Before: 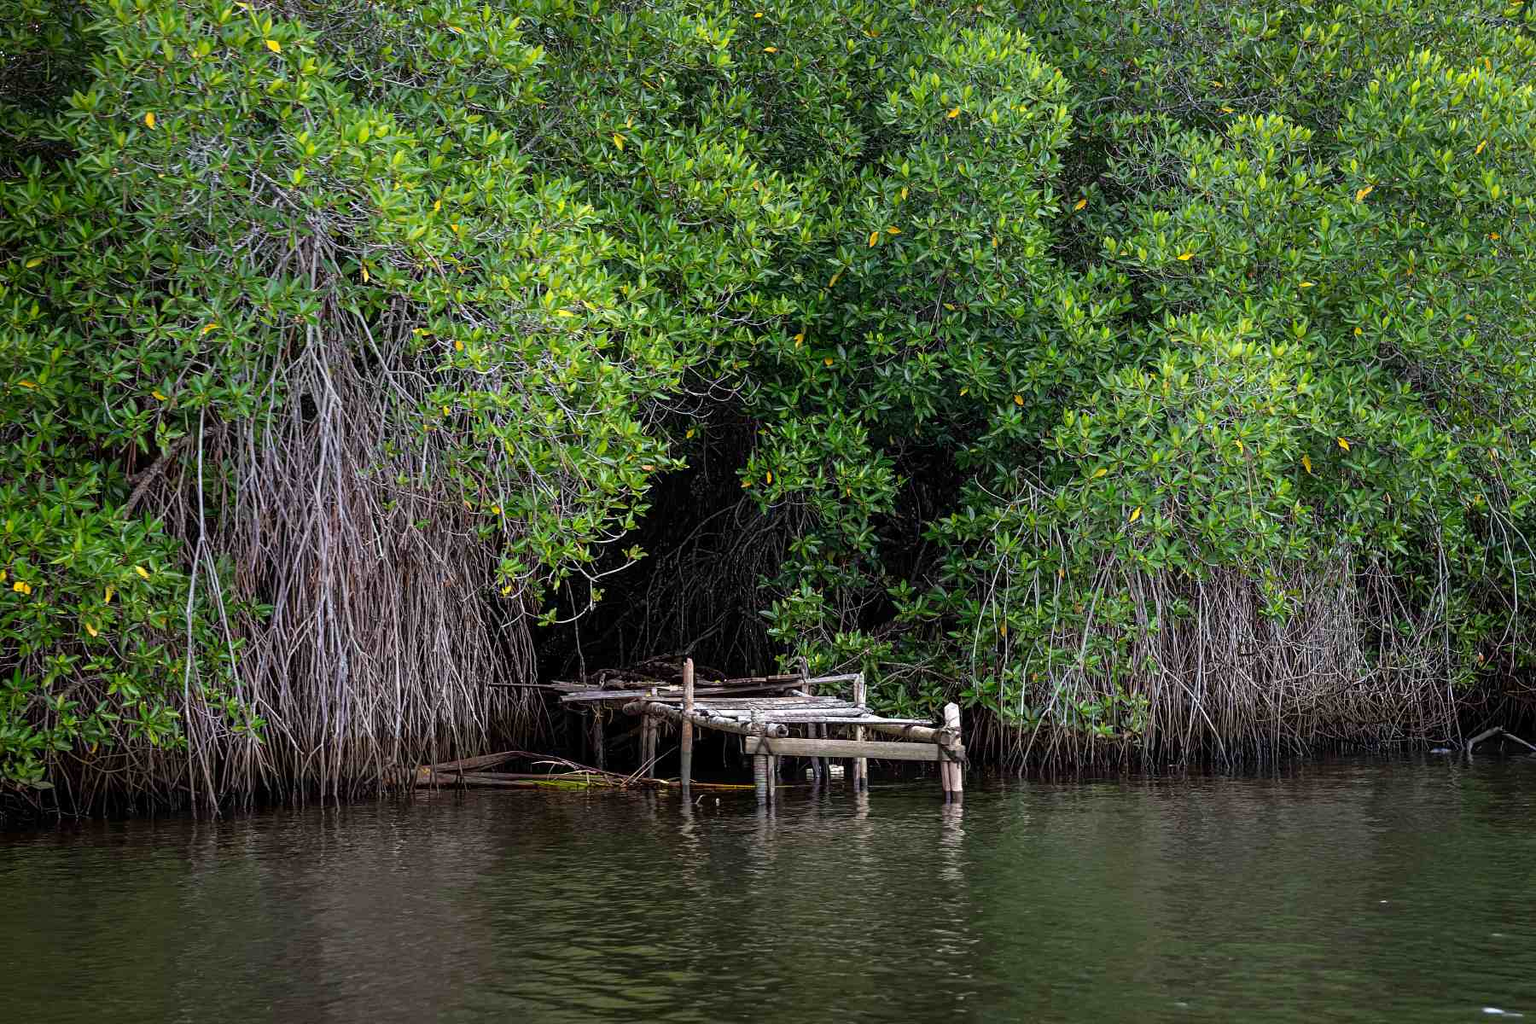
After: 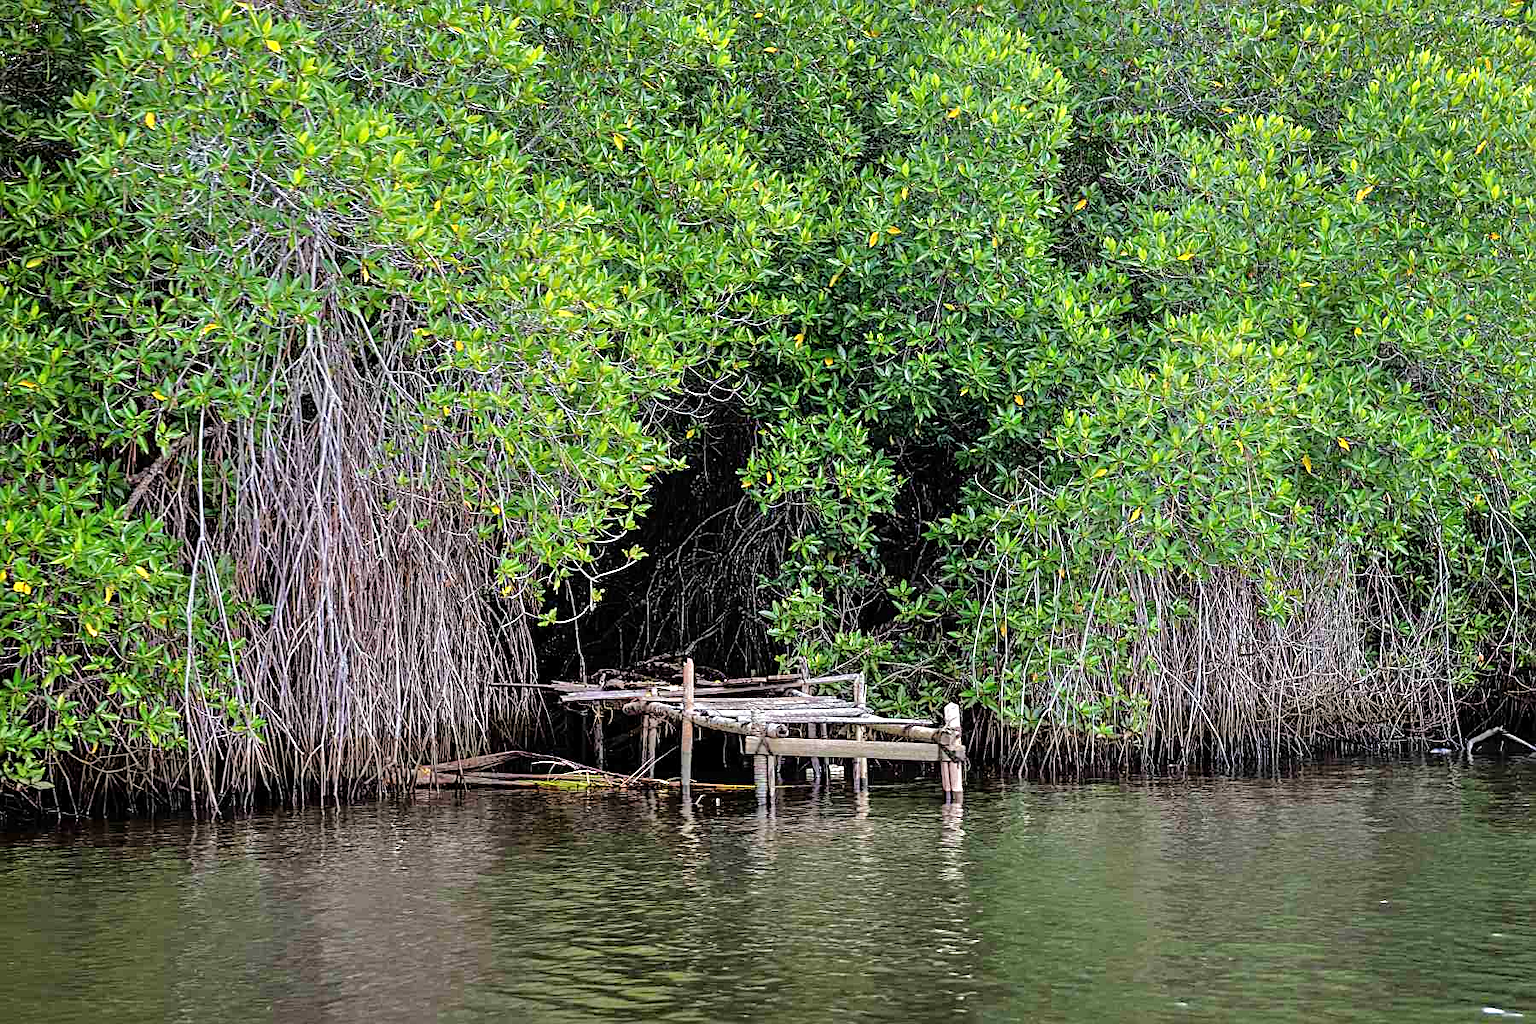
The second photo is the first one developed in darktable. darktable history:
tone equalizer: -7 EV 0.15 EV, -6 EV 0.6 EV, -5 EV 1.15 EV, -4 EV 1.33 EV, -3 EV 1.15 EV, -2 EV 0.6 EV, -1 EV 0.15 EV, mask exposure compensation -0.5 EV
shadows and highlights: soften with gaussian
sharpen: on, module defaults
